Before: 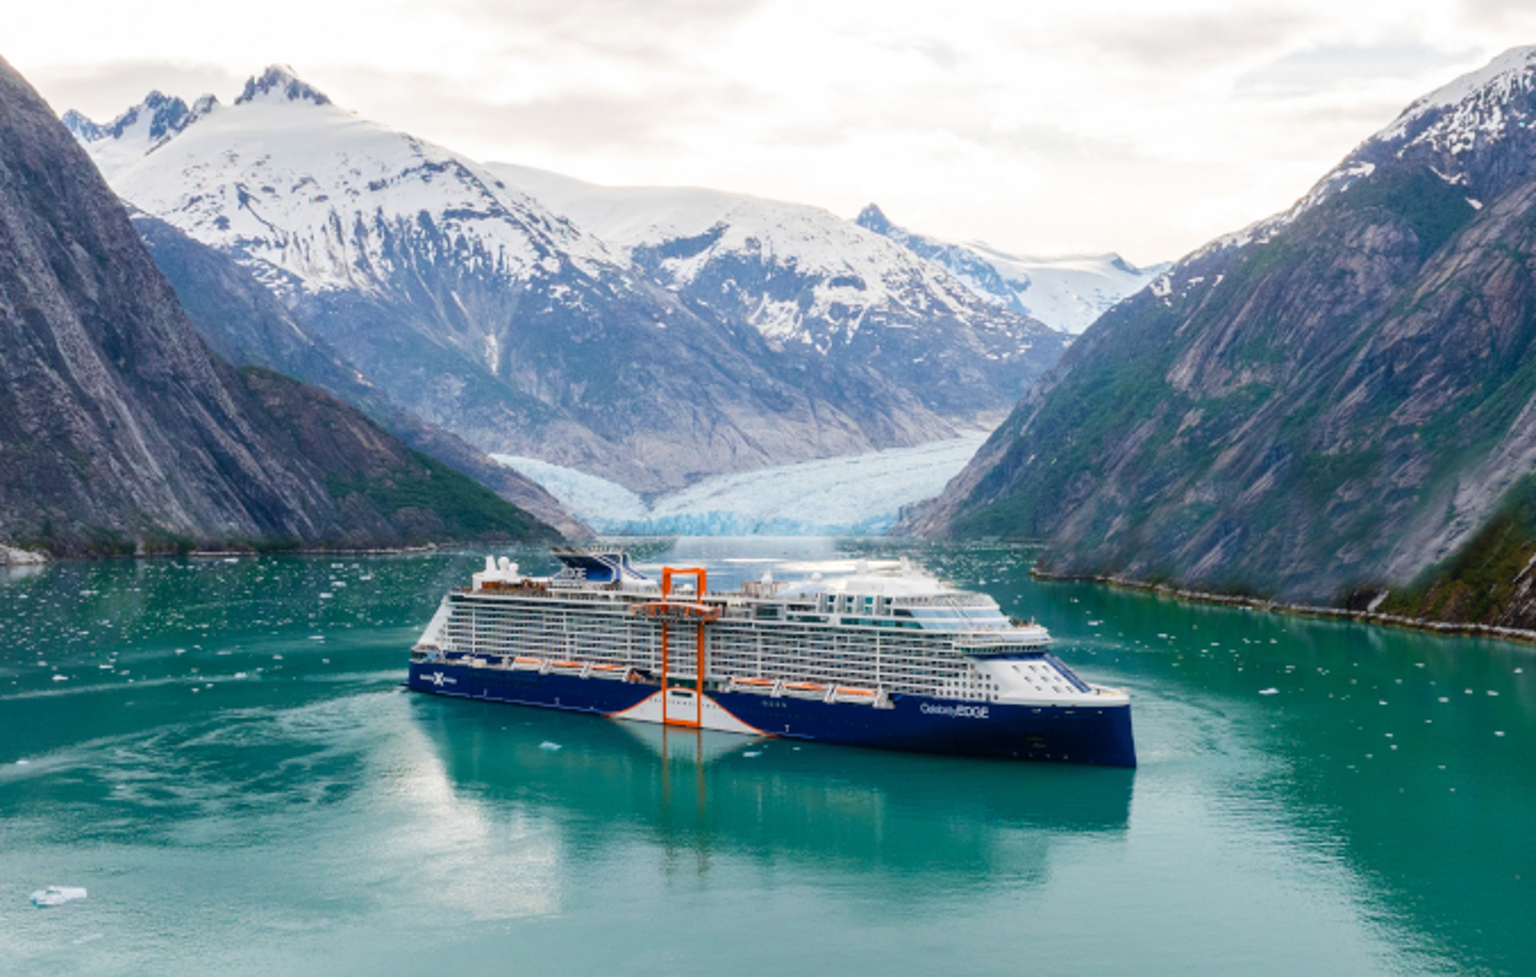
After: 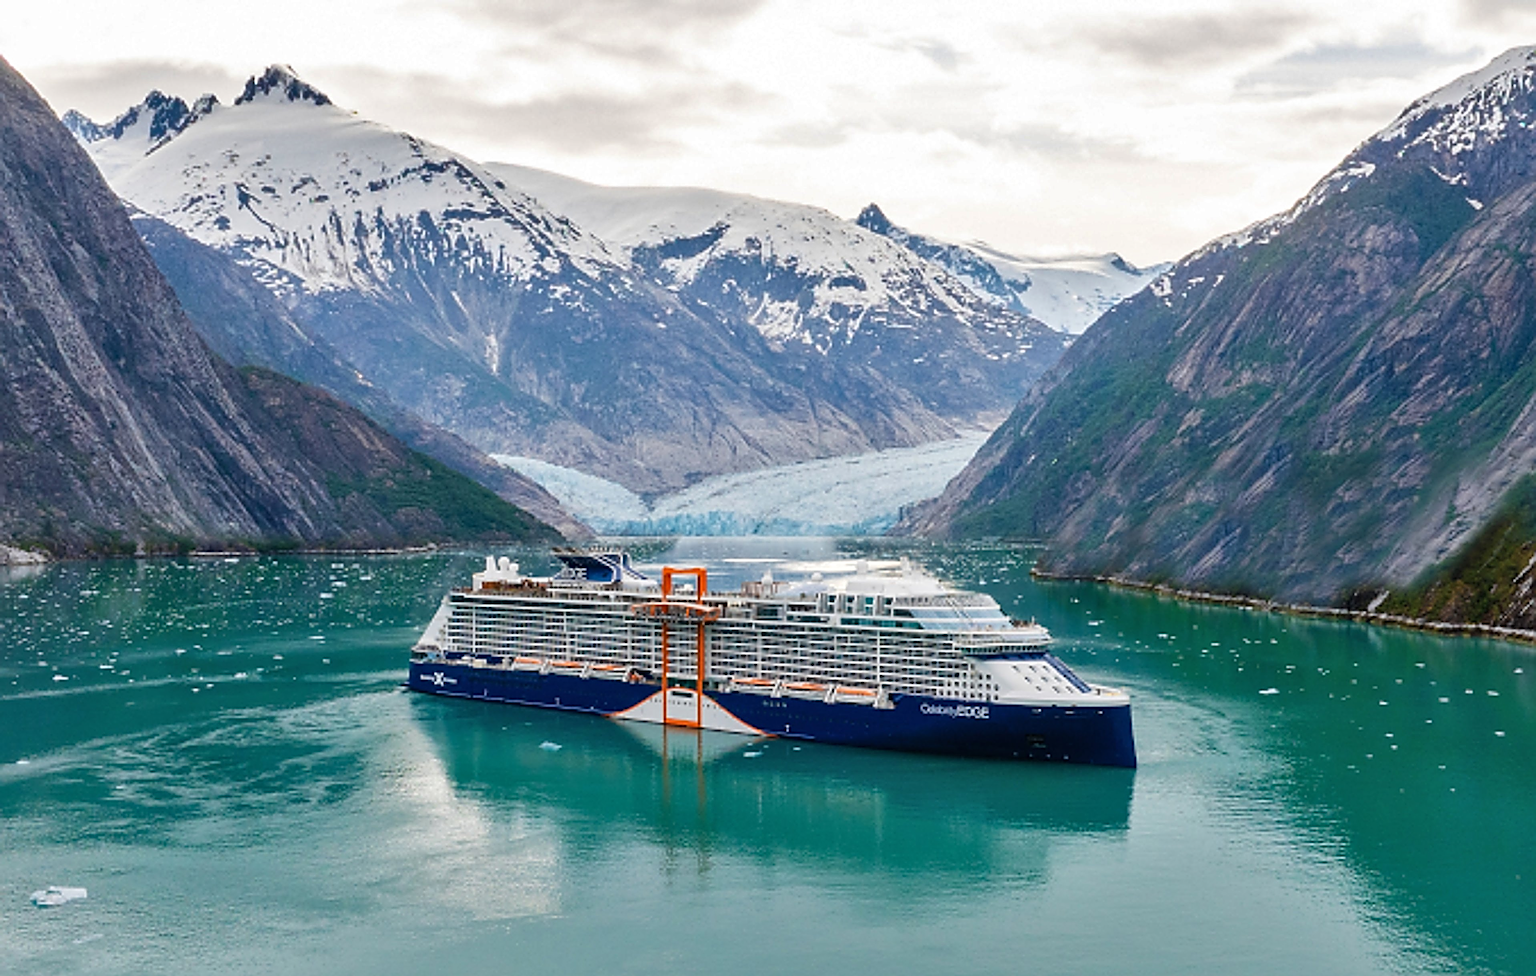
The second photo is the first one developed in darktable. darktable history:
sharpen: radius 3.158, amount 1.731
shadows and highlights: shadows 40, highlights -54, highlights color adjustment 46%, low approximation 0.01, soften with gaussian
